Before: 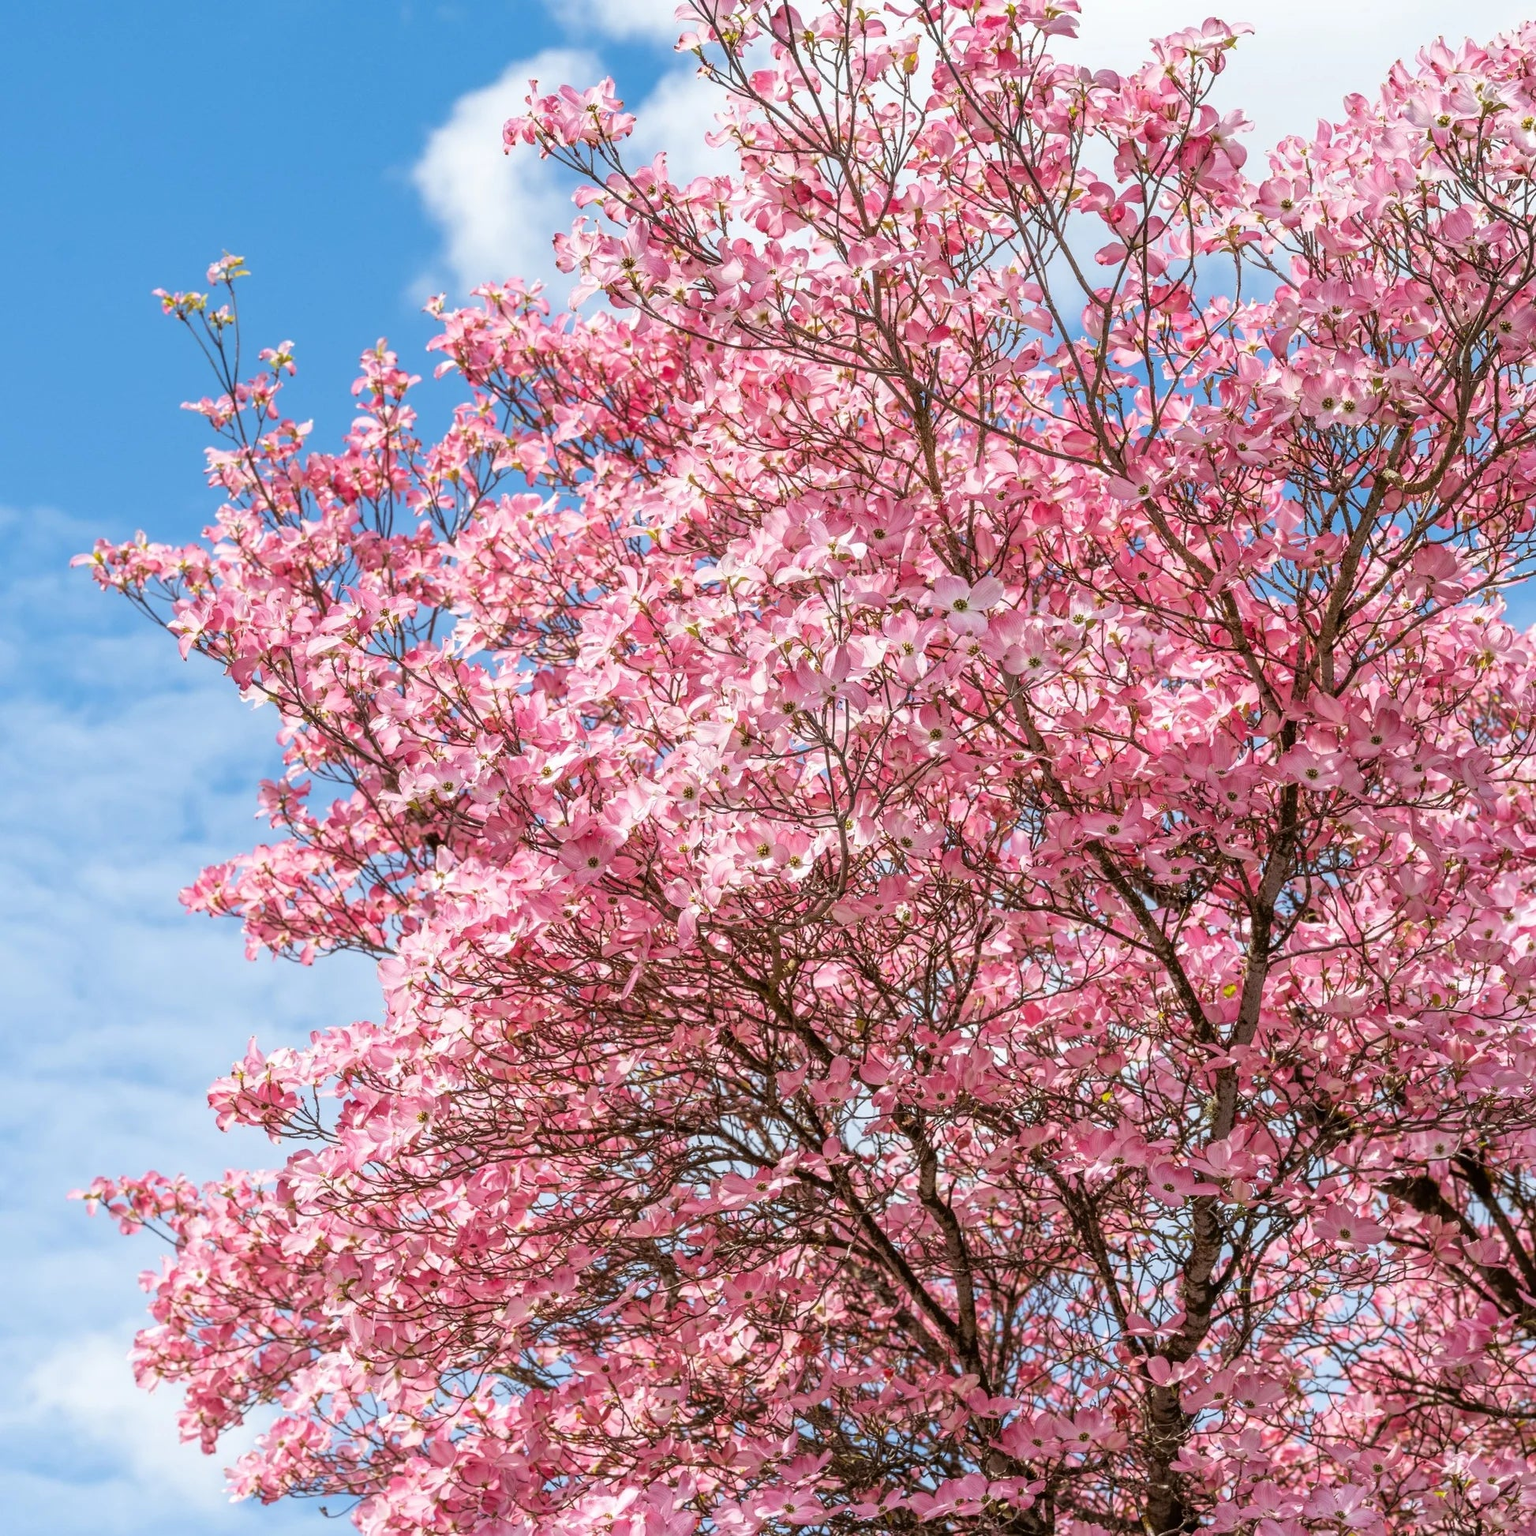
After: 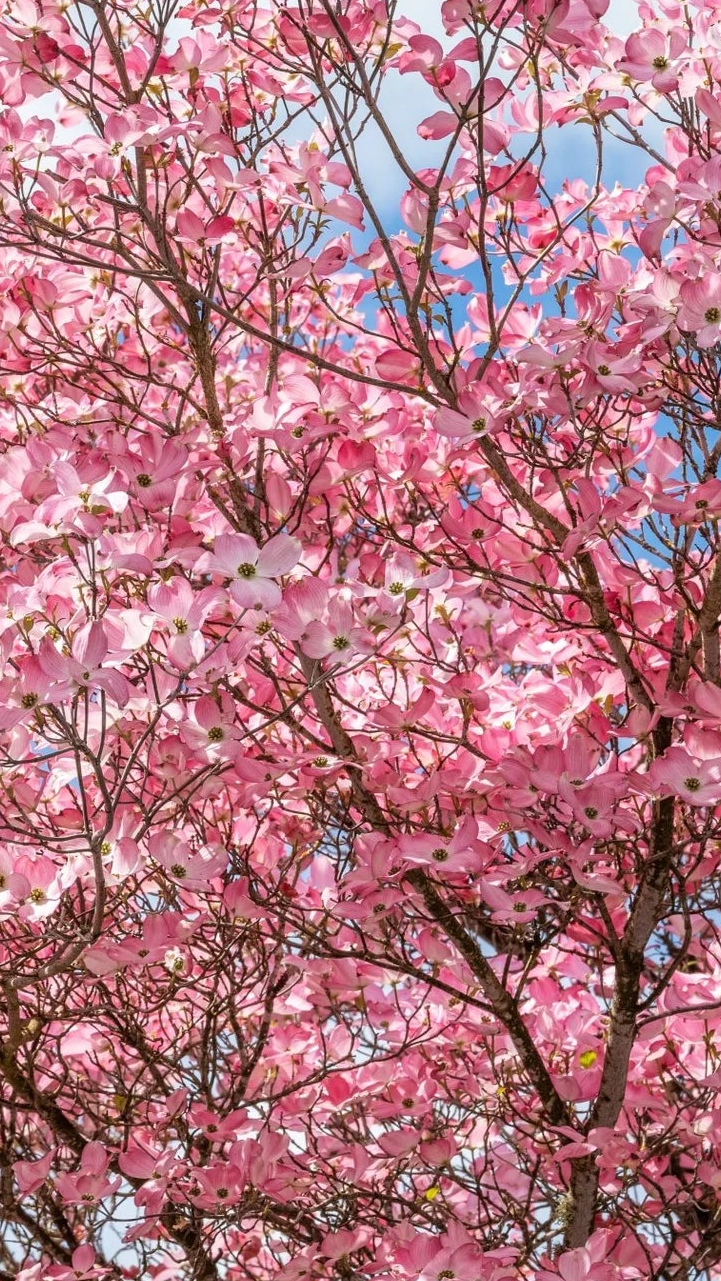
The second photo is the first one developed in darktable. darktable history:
crop and rotate: left 49.867%, top 10.092%, right 13.074%, bottom 24.065%
